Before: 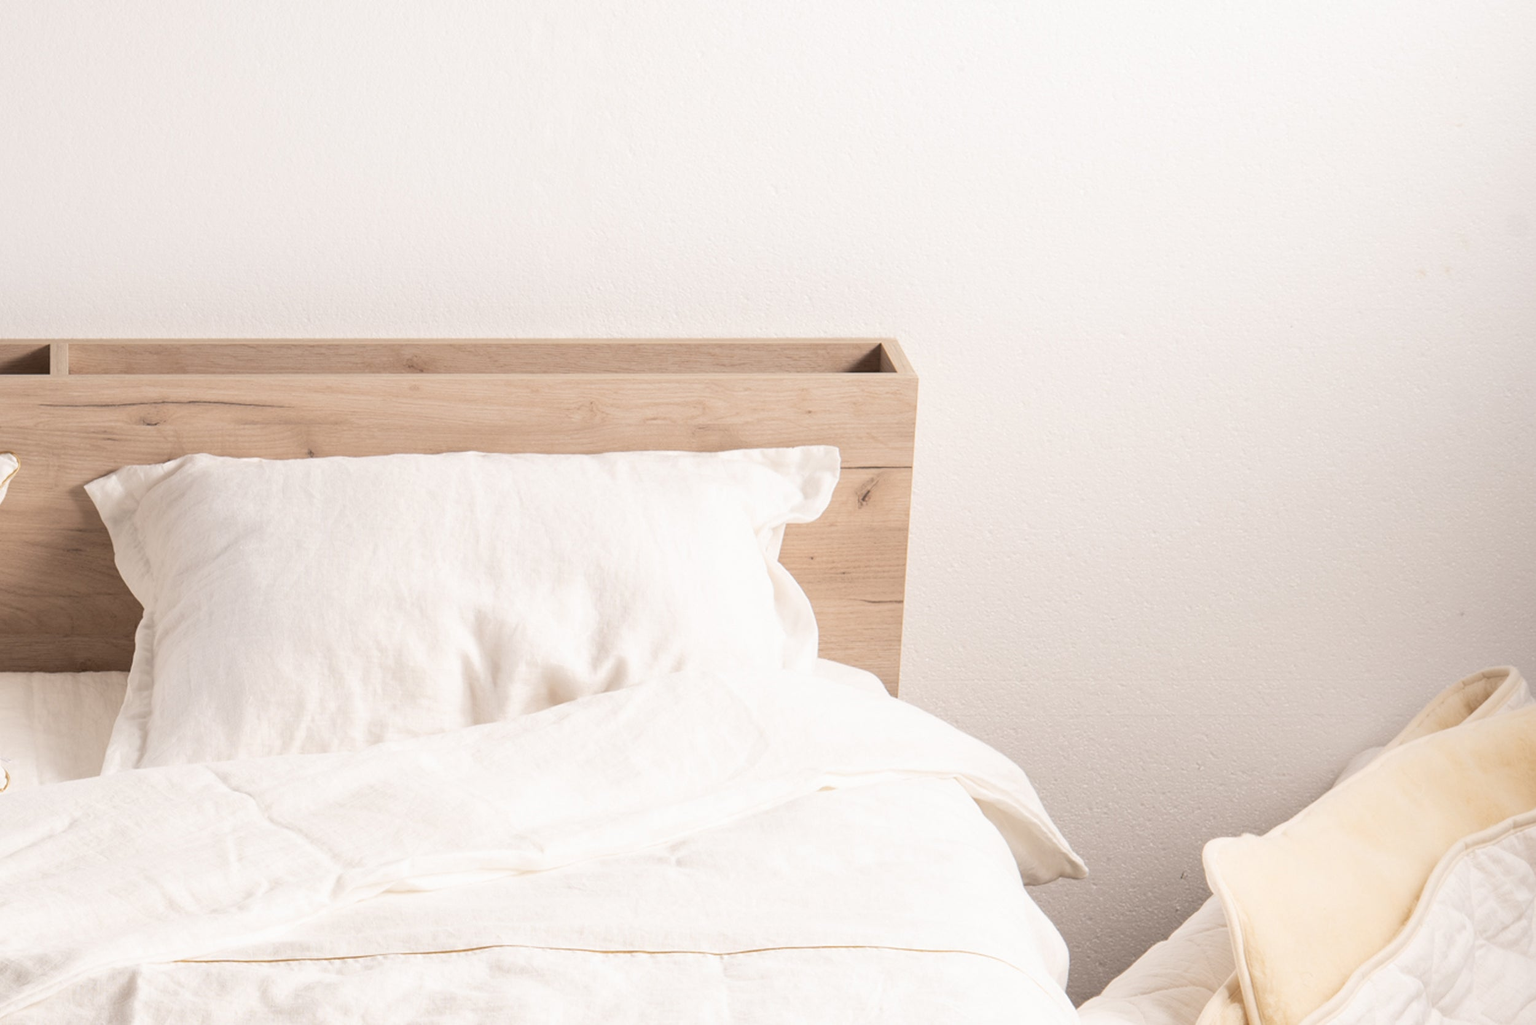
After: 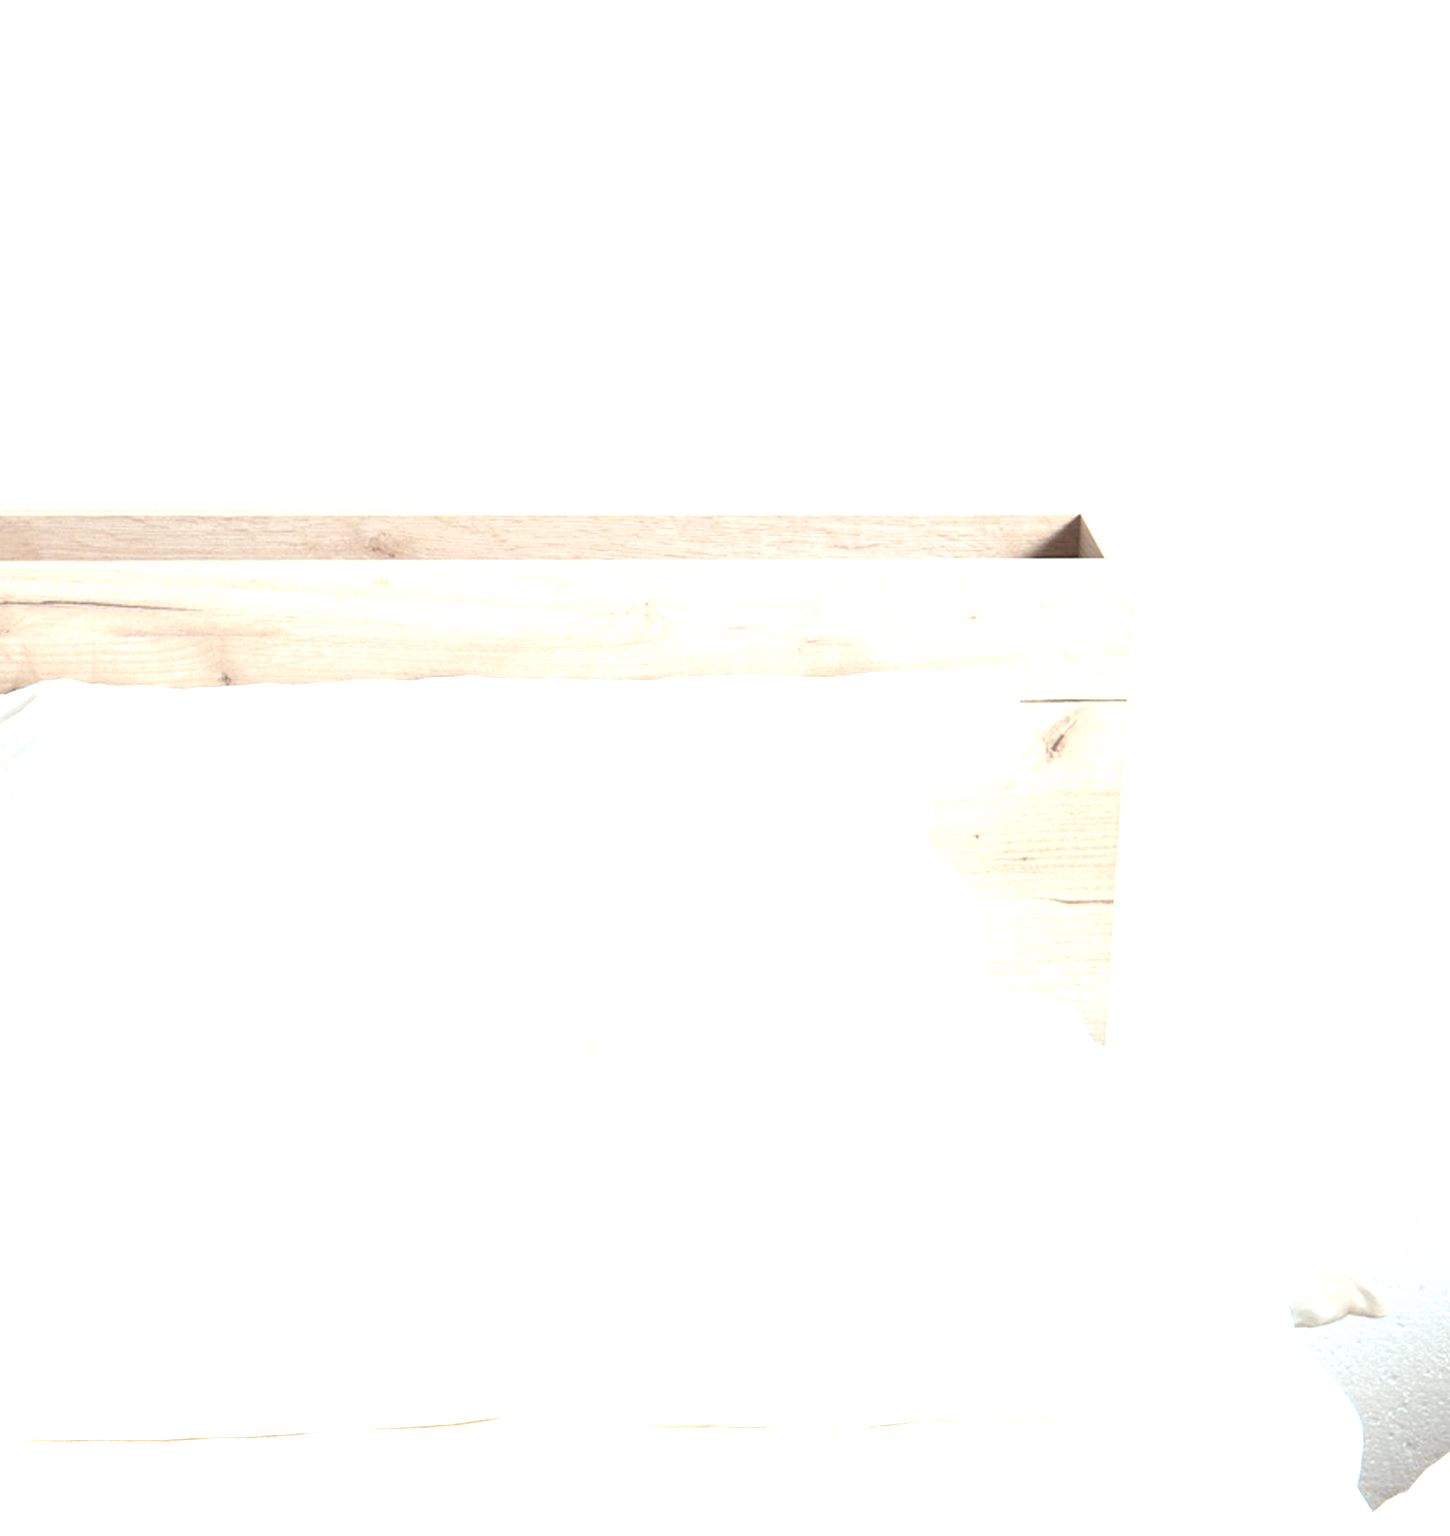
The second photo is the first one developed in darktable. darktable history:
crop: left 10.435%, right 26.493%
exposure: black level correction 0, exposure 1.2 EV, compensate highlight preservation false
color correction: highlights a* -10.03, highlights b* -10.38
